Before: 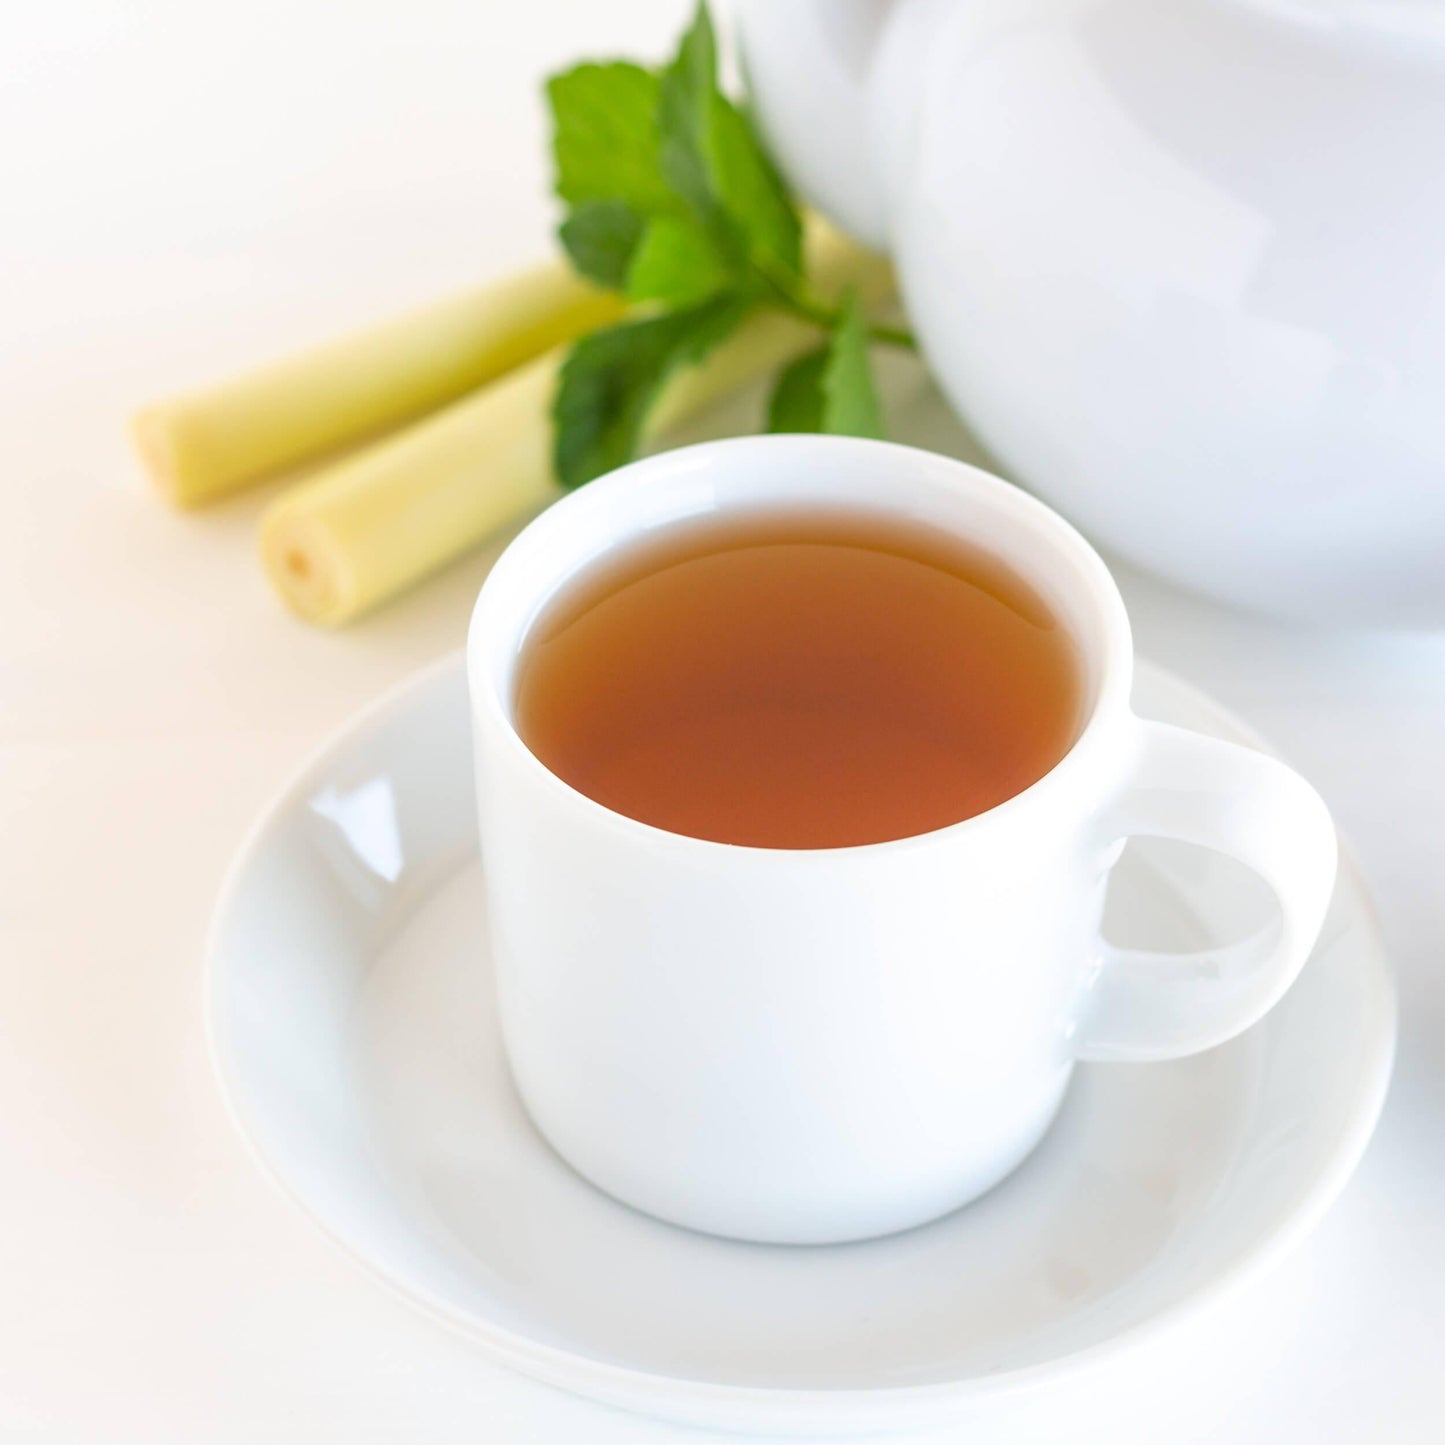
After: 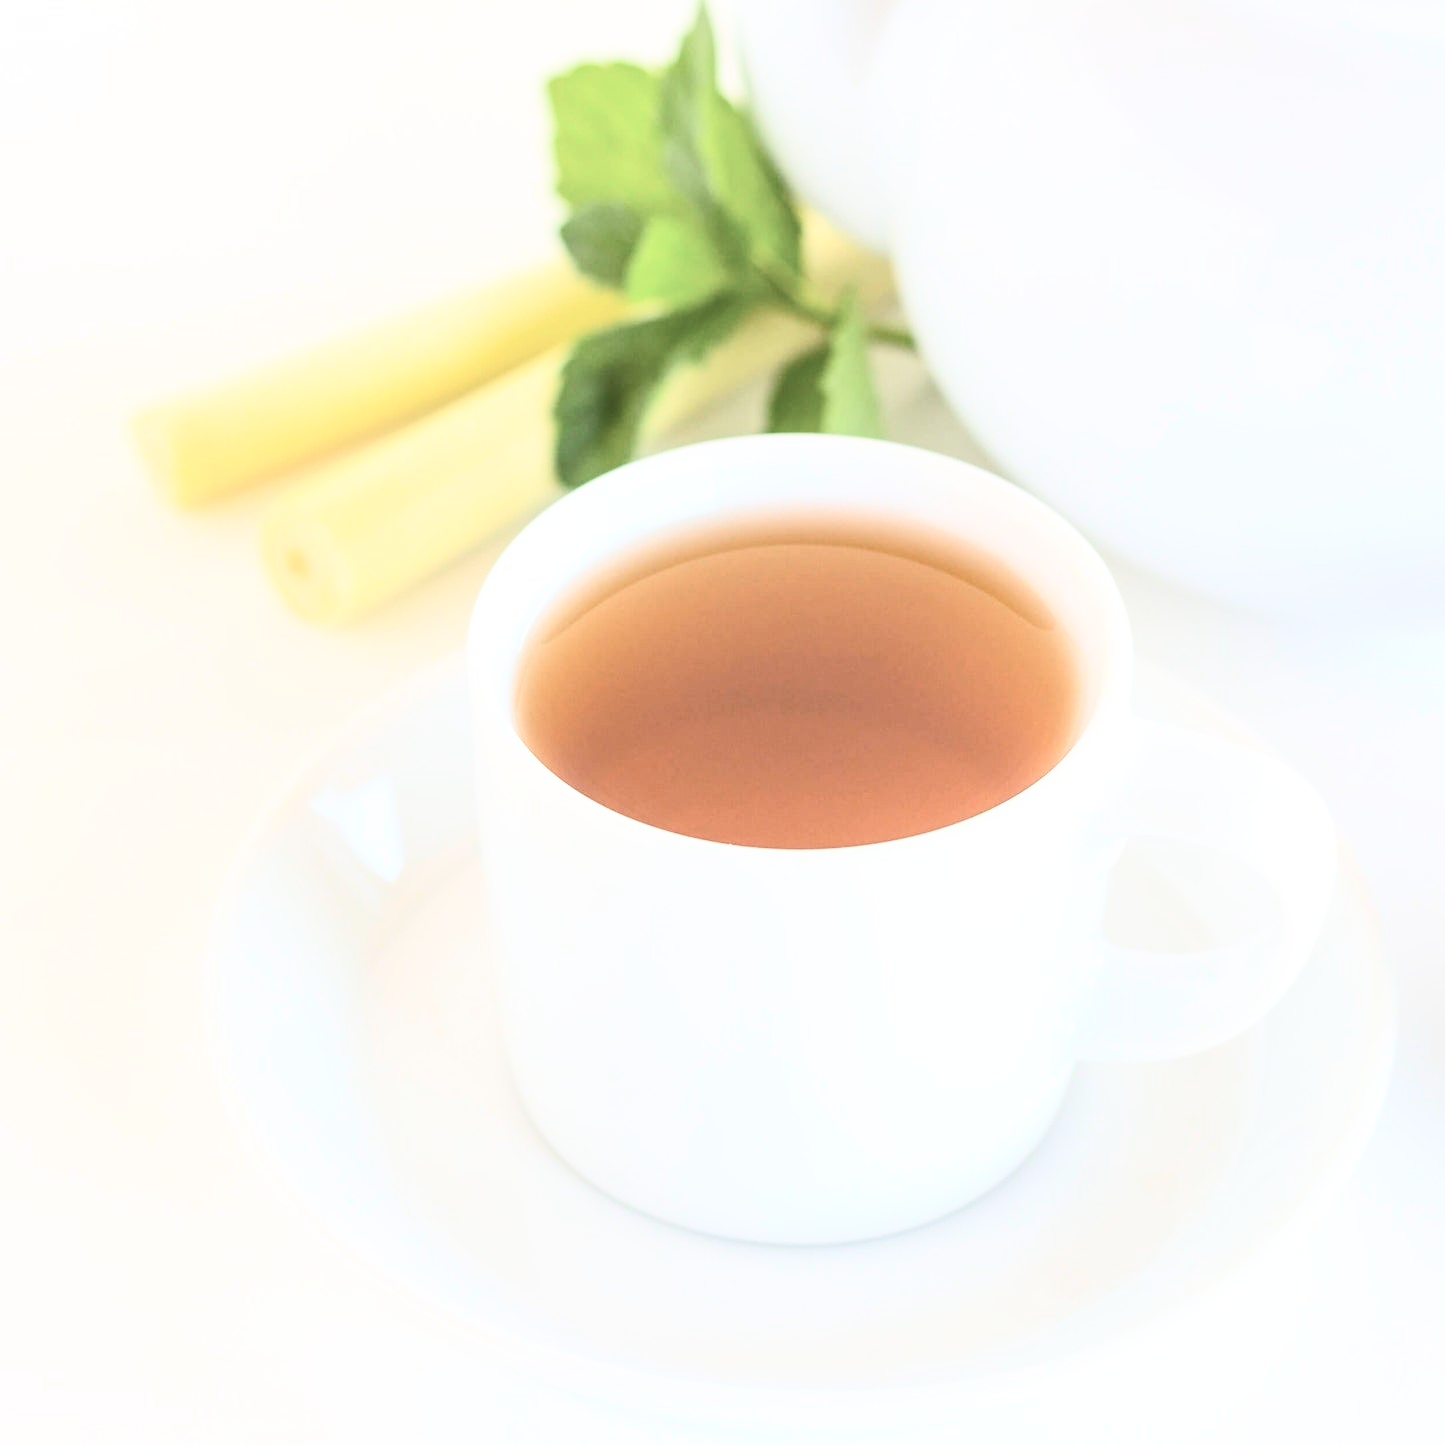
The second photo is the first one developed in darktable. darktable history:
contrast brightness saturation: contrast 0.438, brightness 0.549, saturation -0.203
